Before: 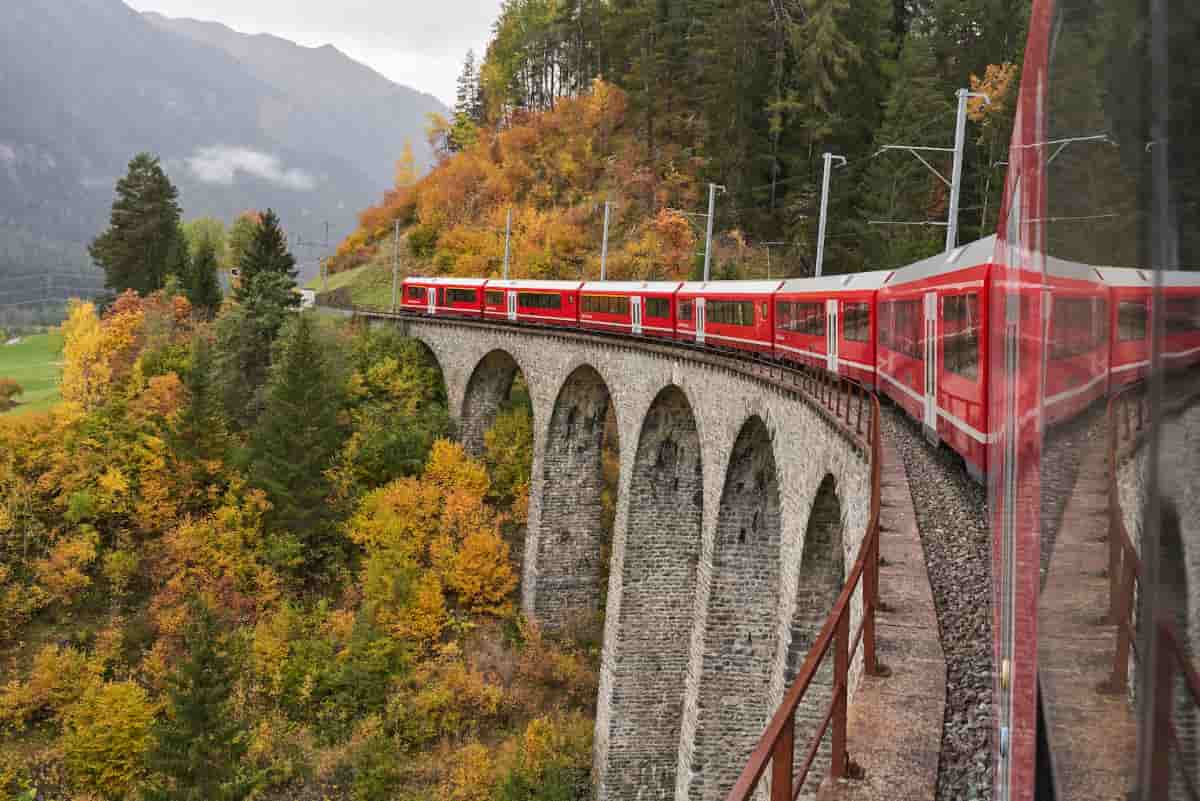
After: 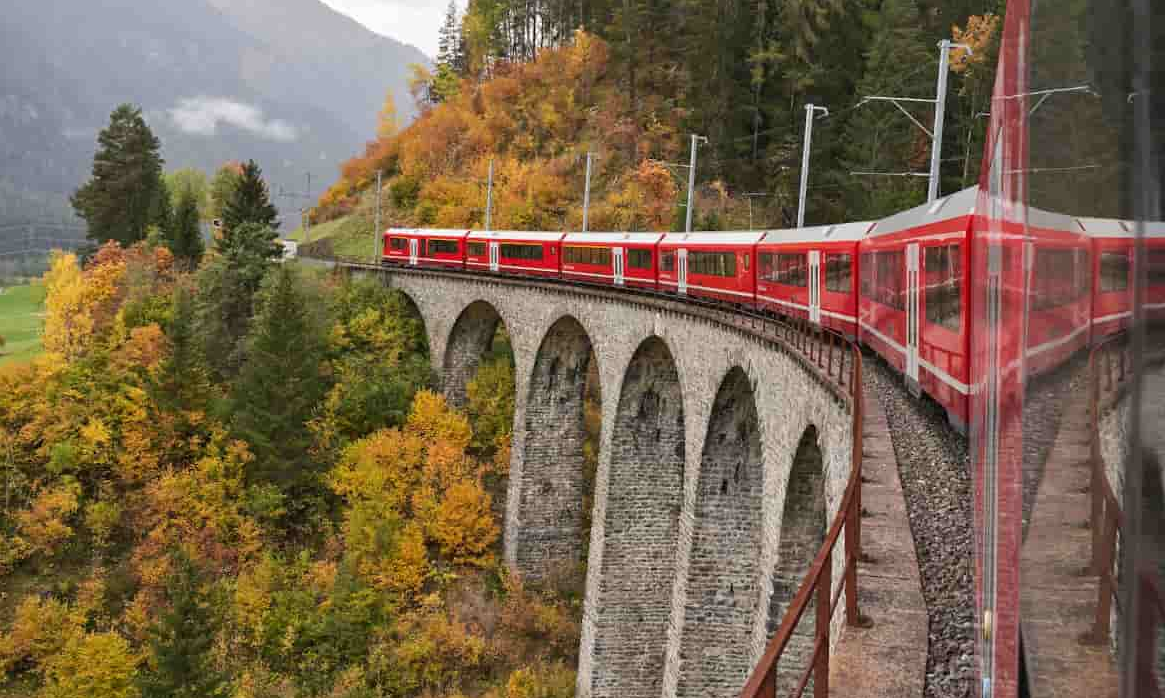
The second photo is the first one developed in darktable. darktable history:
sharpen: radius 5.325, amount 0.312, threshold 26.433
crop: left 1.507%, top 6.147%, right 1.379%, bottom 6.637%
